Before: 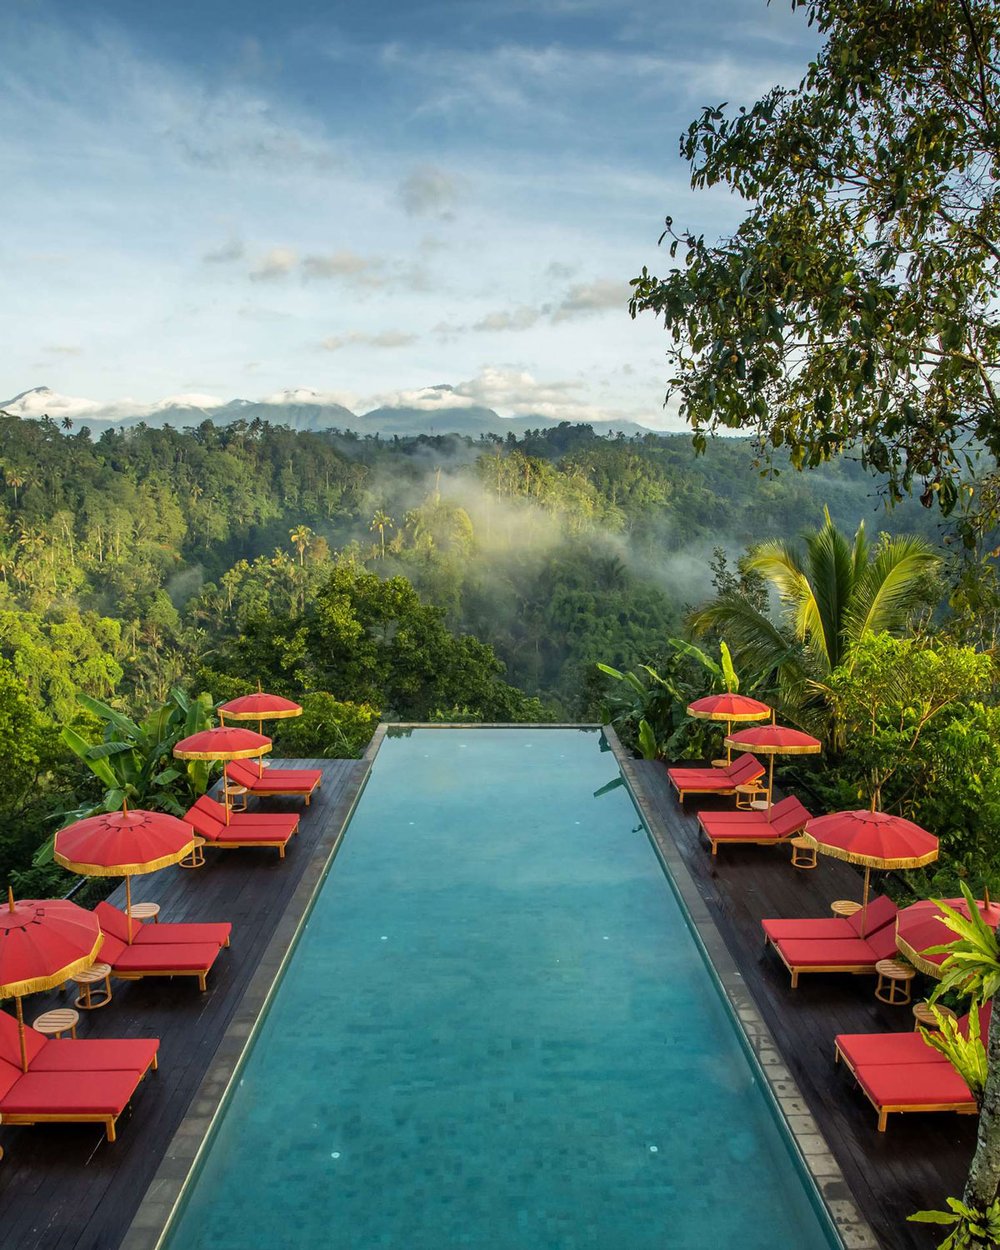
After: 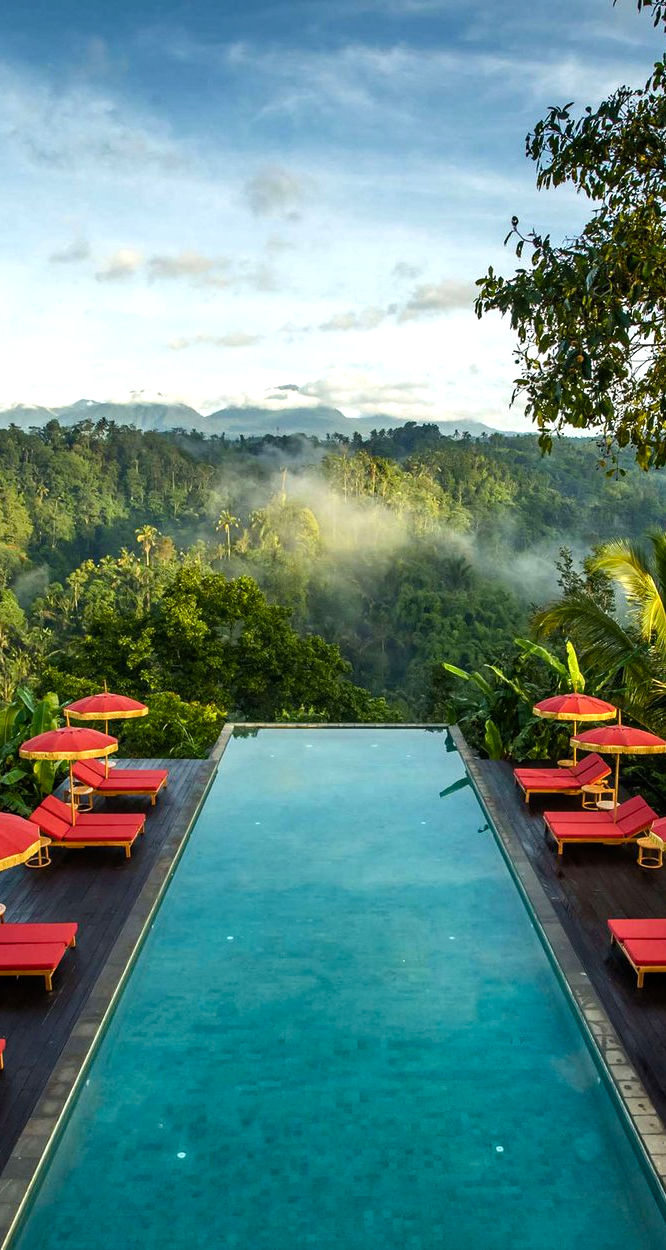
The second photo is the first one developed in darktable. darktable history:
crop: left 15.419%, right 17.914%
color balance rgb: shadows lift › luminance -20%, power › hue 72.24°, highlights gain › luminance 15%, global offset › hue 171.6°, perceptual saturation grading › highlights -15%, perceptual saturation grading › shadows 25%, global vibrance 30%, contrast 10%
